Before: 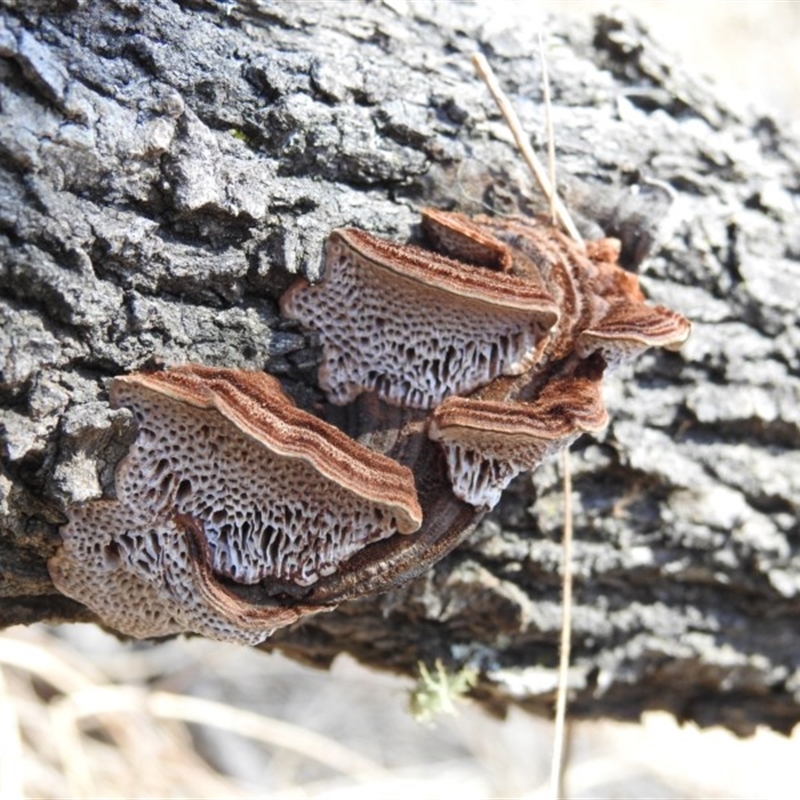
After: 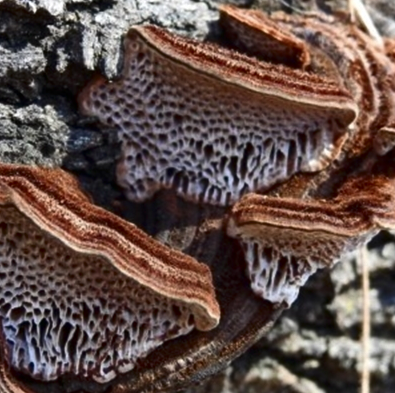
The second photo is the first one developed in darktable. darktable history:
crop: left 25.326%, top 25.456%, right 25.287%, bottom 25.382%
contrast brightness saturation: contrast 0.101, brightness -0.256, saturation 0.138
